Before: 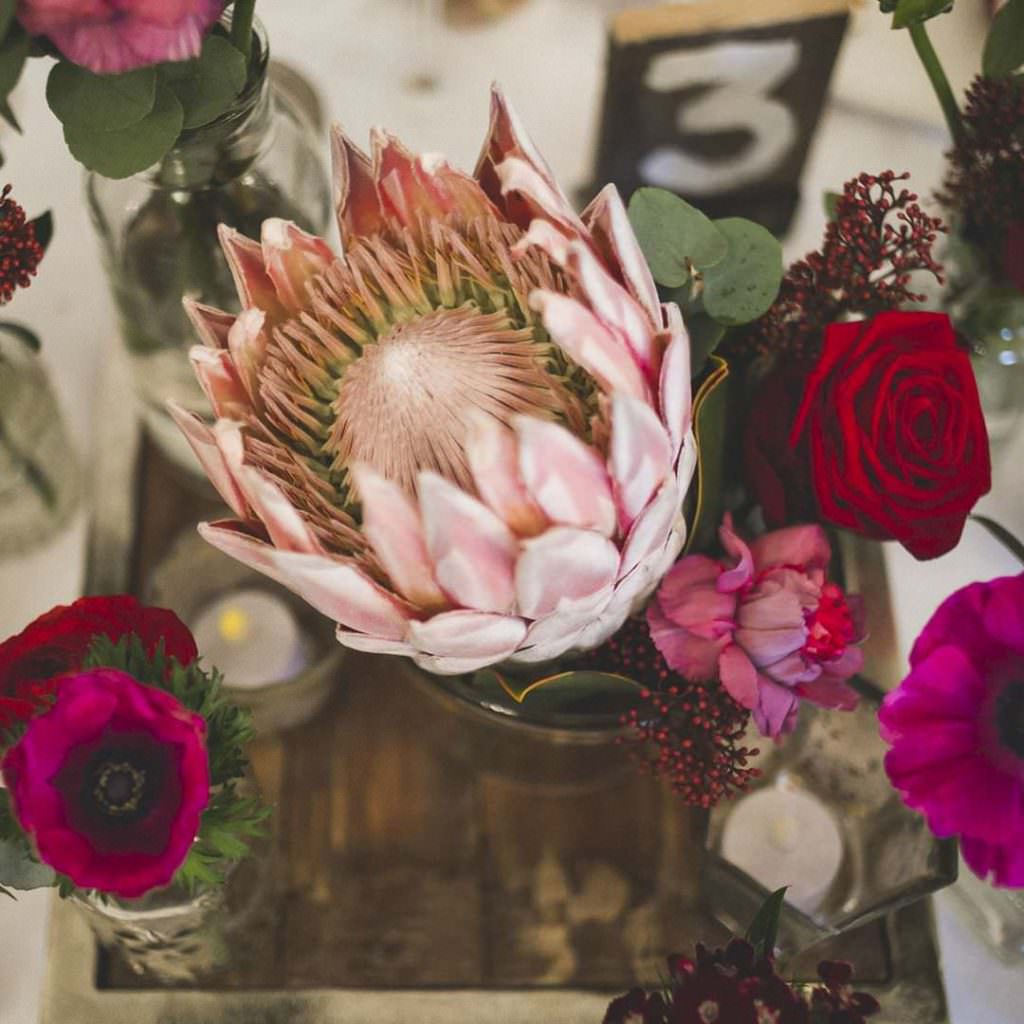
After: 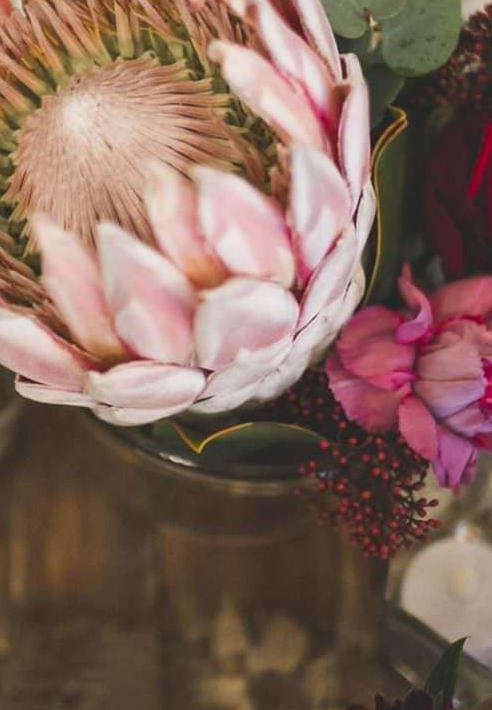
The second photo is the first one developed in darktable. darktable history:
crop: left 31.416%, top 24.412%, right 20.442%, bottom 6.221%
